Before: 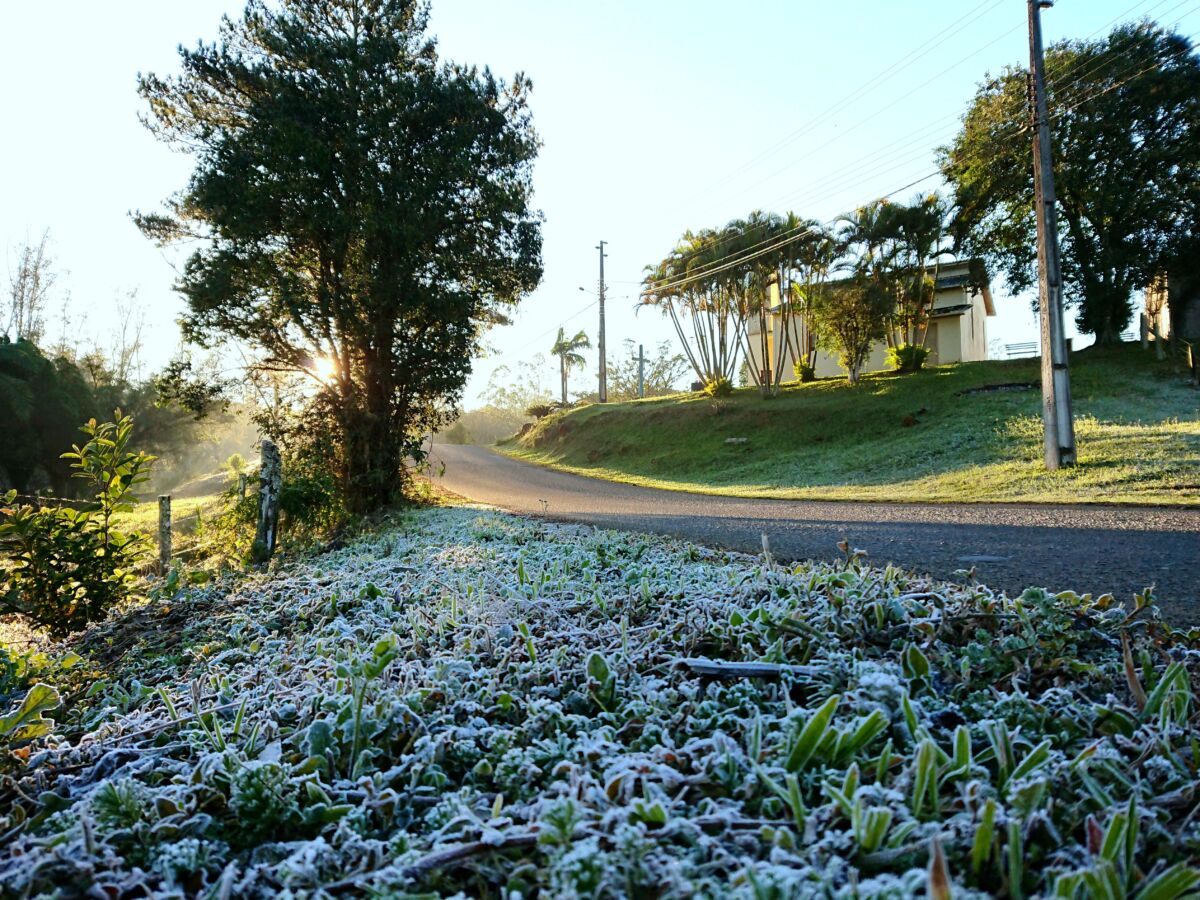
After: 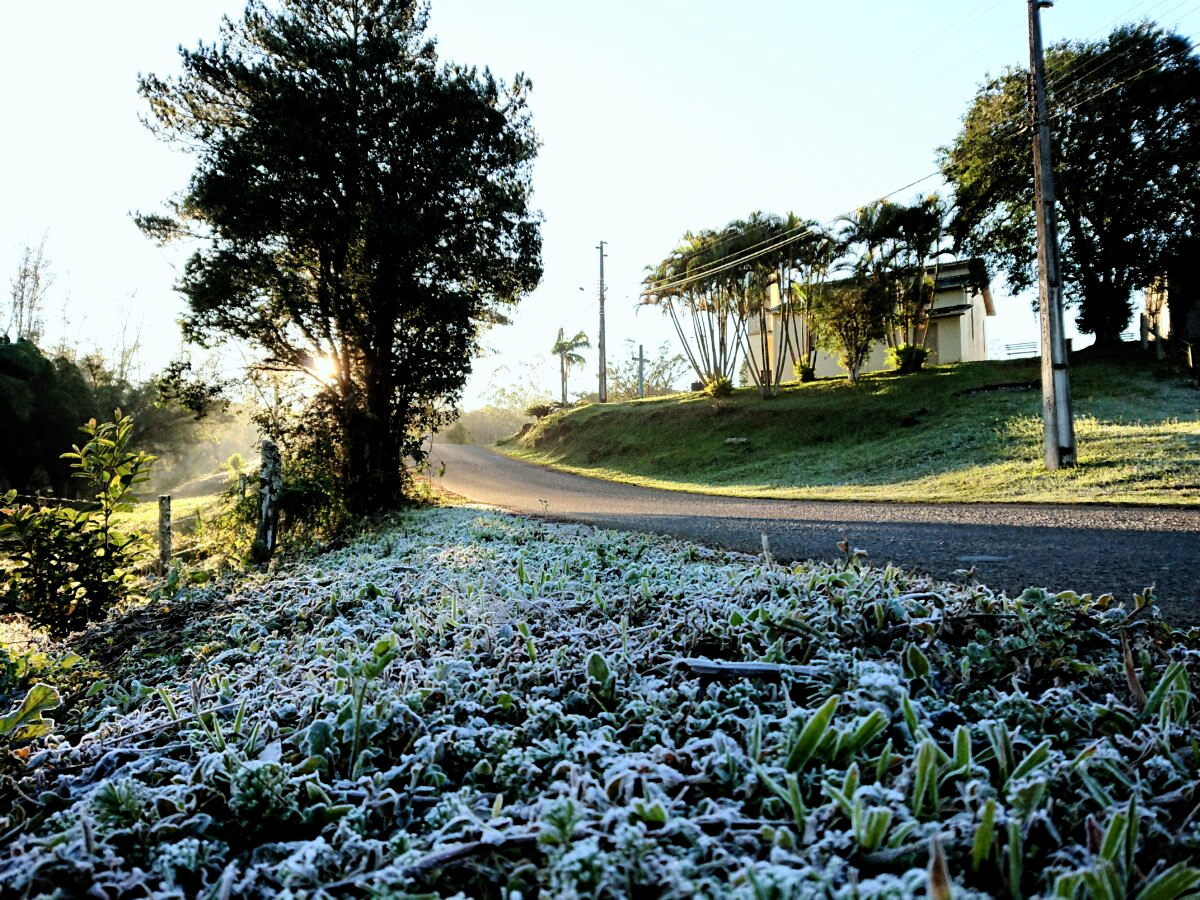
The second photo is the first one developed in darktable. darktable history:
filmic rgb: black relative exposure -8.74 EV, white relative exposure 2.72 EV, target black luminance 0%, hardness 6.25, latitude 76.98%, contrast 1.328, shadows ↔ highlights balance -0.292%
